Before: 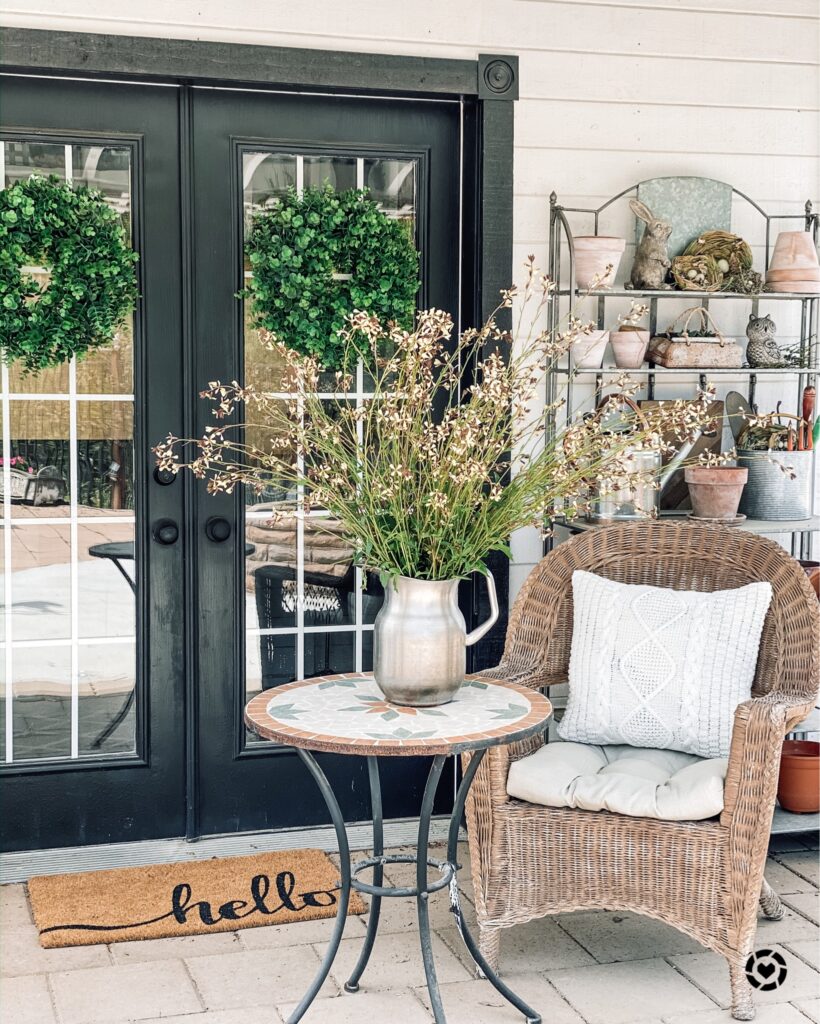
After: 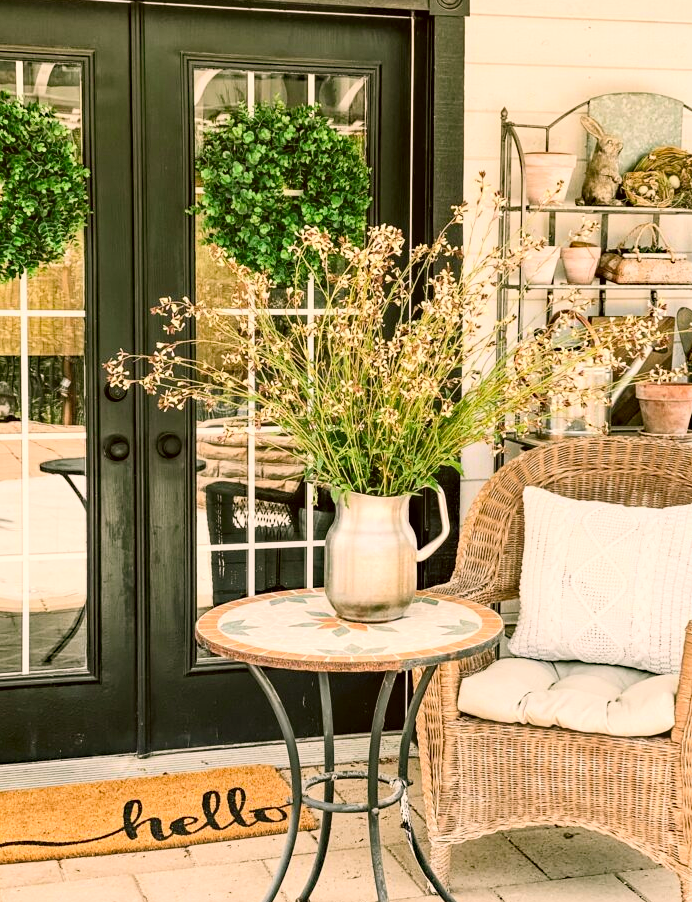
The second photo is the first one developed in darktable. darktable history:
haze removal: strength 0.285, distance 0.247, compatibility mode true, adaptive false
color correction: highlights a* 8.72, highlights b* 14.89, shadows a* -0.388, shadows b* 26.7
contrast brightness saturation: contrast 0.204, brightness 0.161, saturation 0.219
crop: left 6.07%, top 8.288%, right 9.529%, bottom 3.556%
